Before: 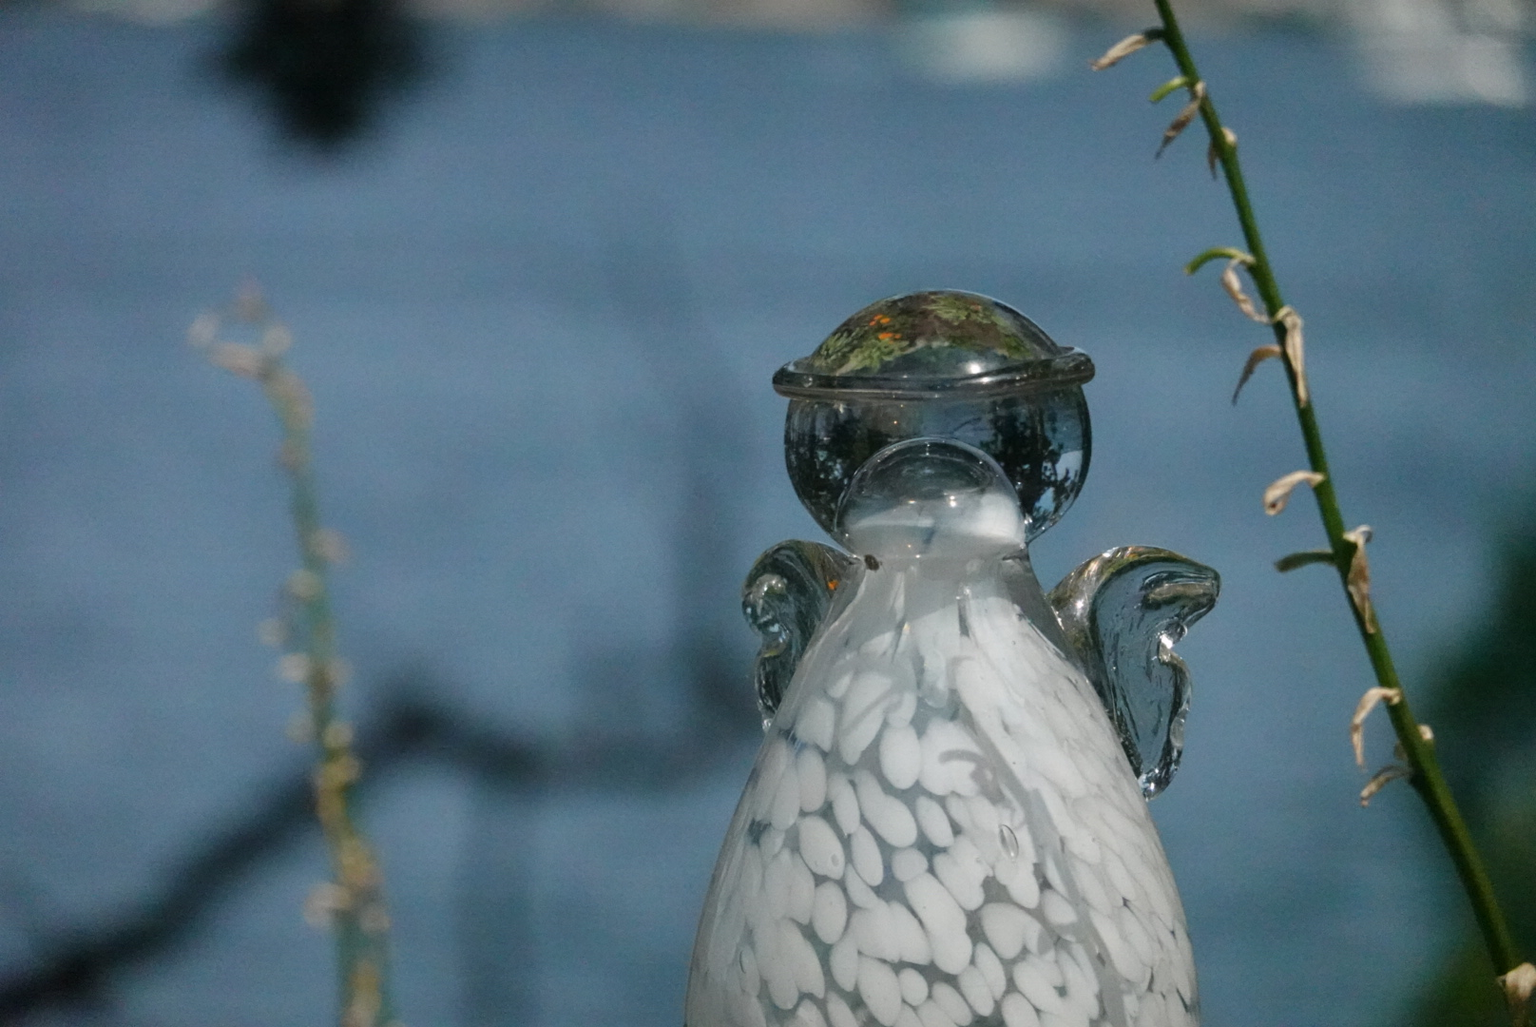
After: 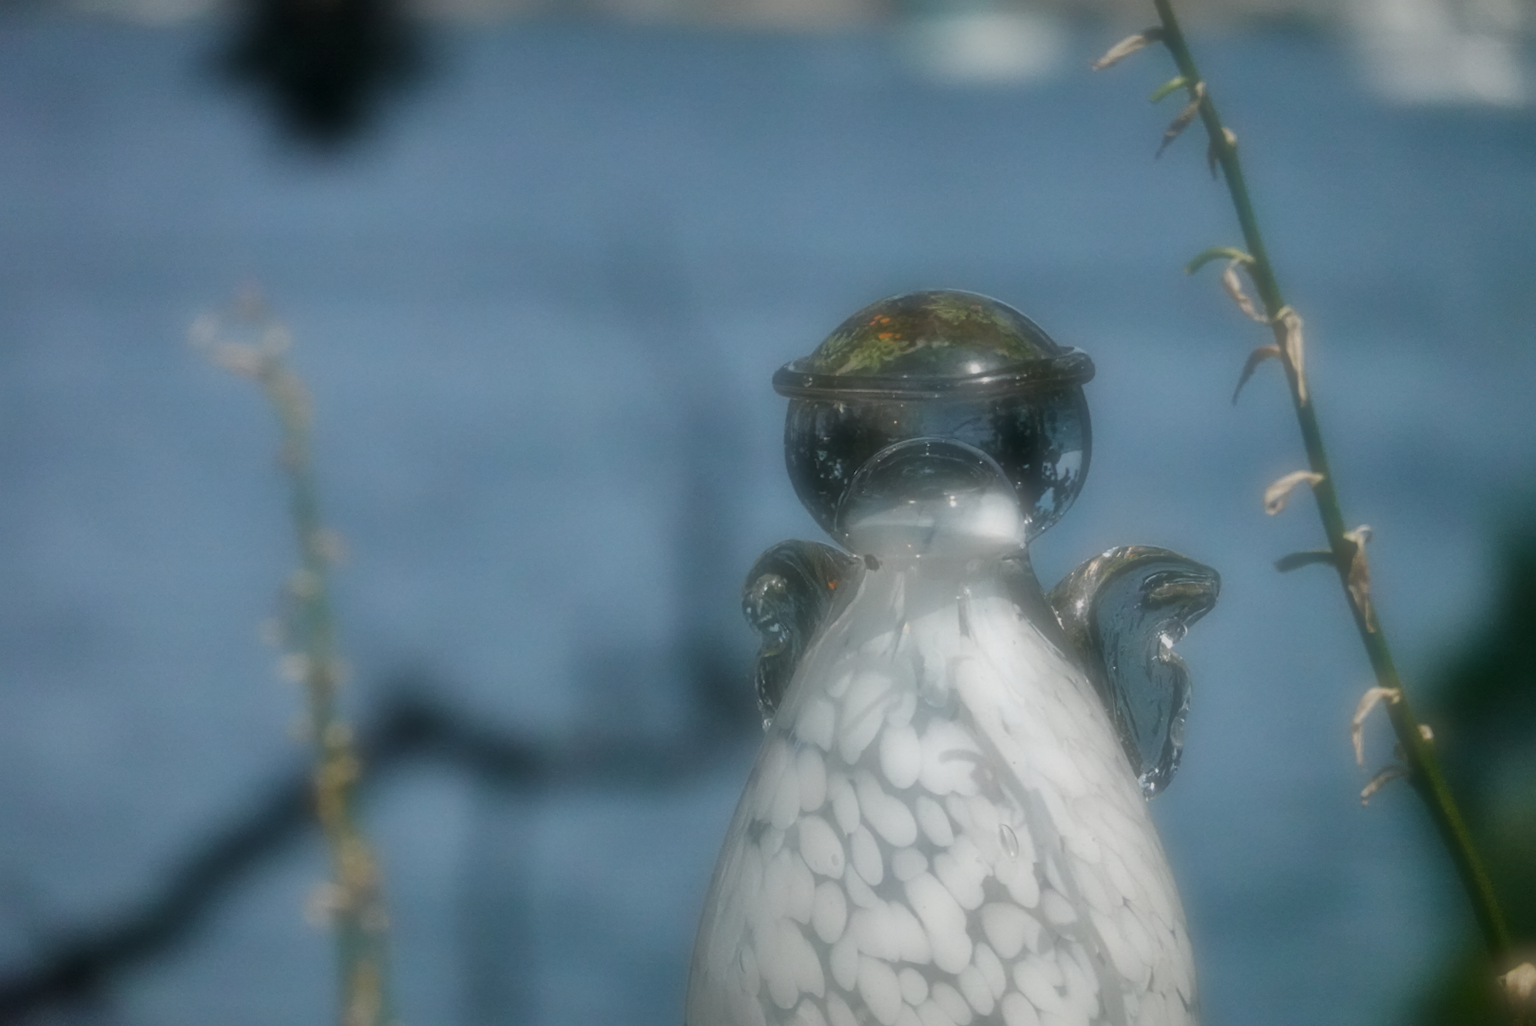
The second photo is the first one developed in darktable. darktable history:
local contrast: mode bilateral grid, contrast 20, coarseness 50, detail 120%, midtone range 0.2
soften: on, module defaults
